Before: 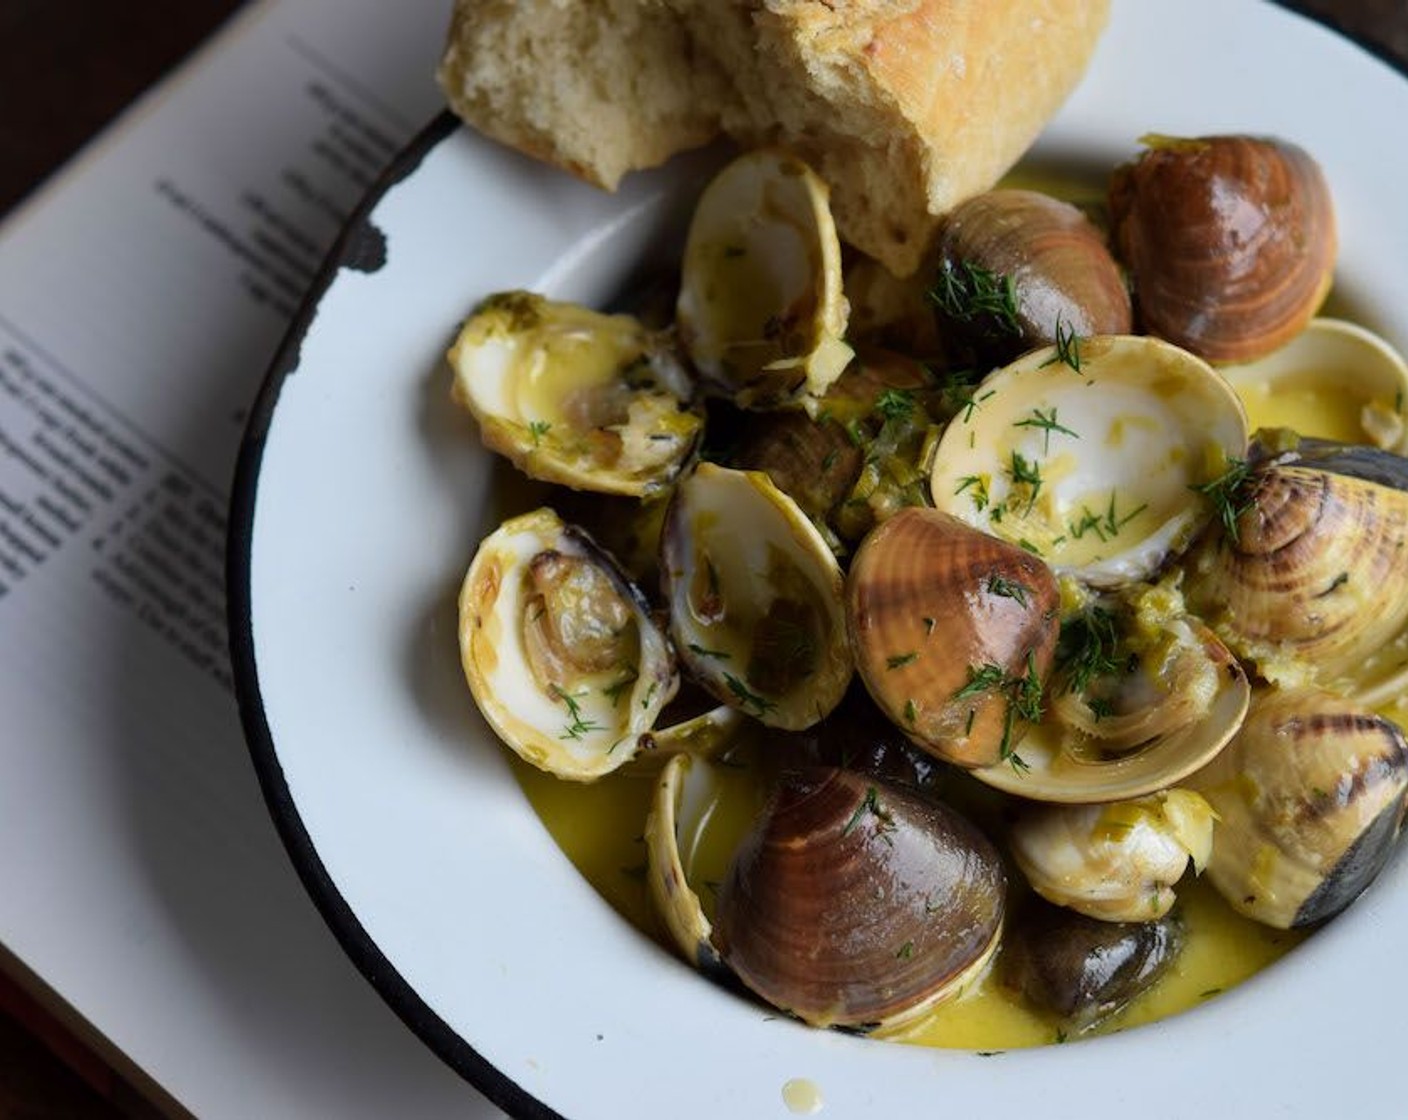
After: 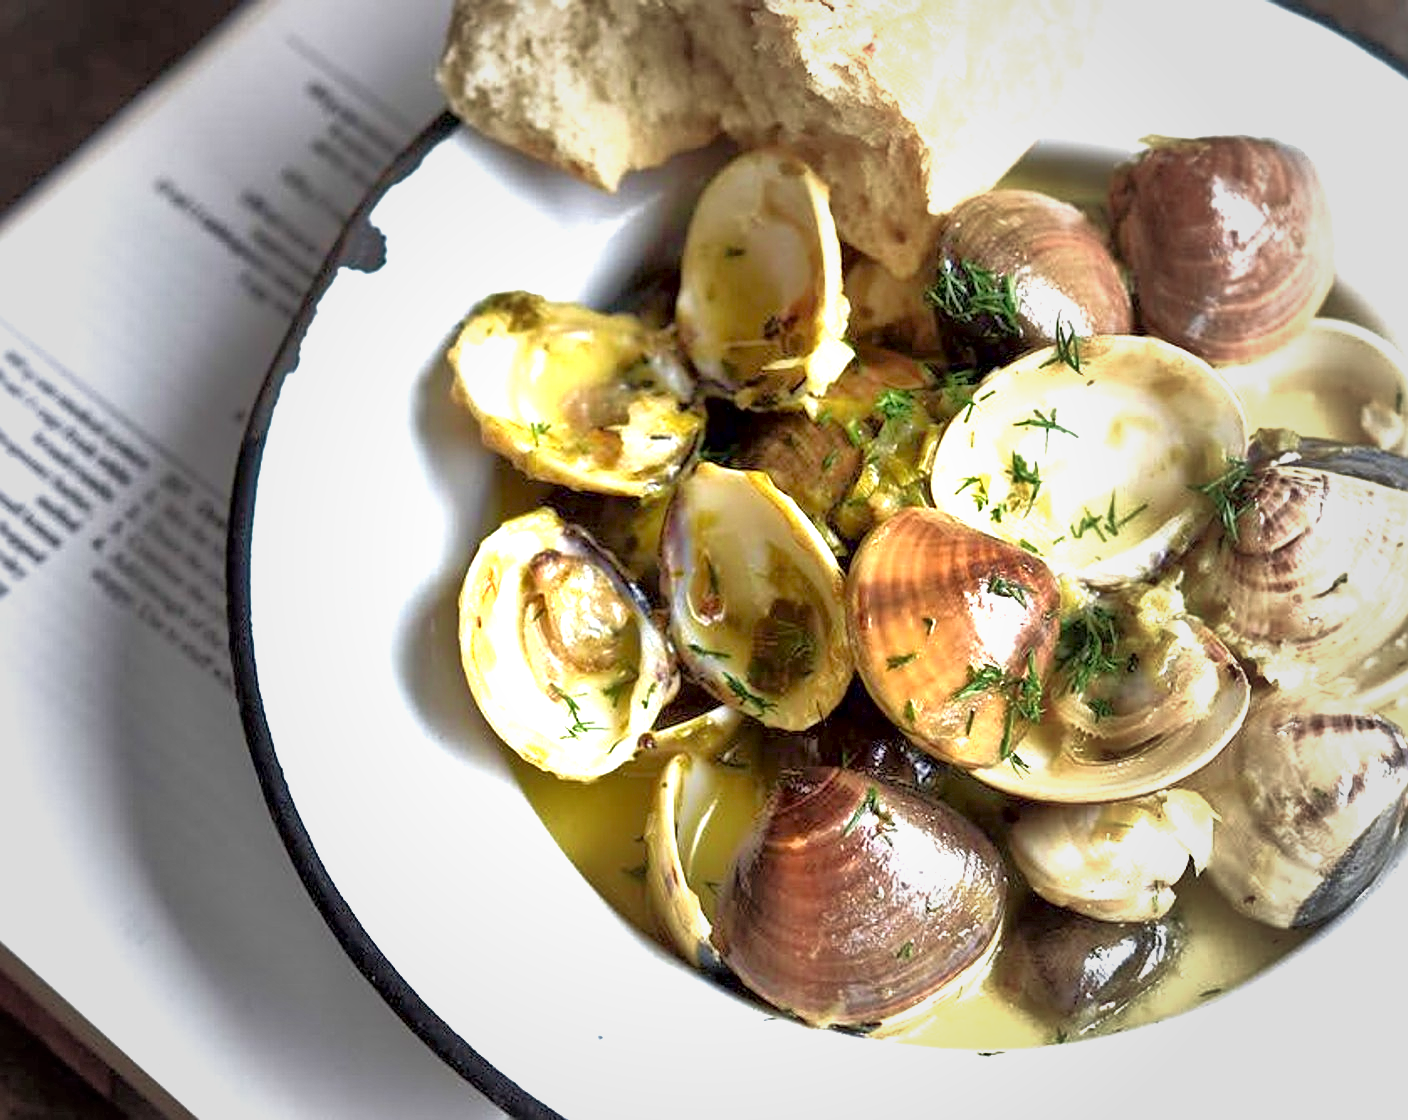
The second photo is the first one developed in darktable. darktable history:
sharpen: on, module defaults
exposure: black level correction 0, exposure 1.682 EV, compensate highlight preservation false
tone equalizer: -7 EV 0.151 EV, -6 EV 0.578 EV, -5 EV 1.15 EV, -4 EV 1.34 EV, -3 EV 1.14 EV, -2 EV 0.6 EV, -1 EV 0.155 EV
velvia: on, module defaults
vignetting: fall-off start 34.33%, fall-off radius 64.62%, brightness -0.281, width/height ratio 0.955
local contrast: mode bilateral grid, contrast 25, coarseness 60, detail 152%, midtone range 0.2
